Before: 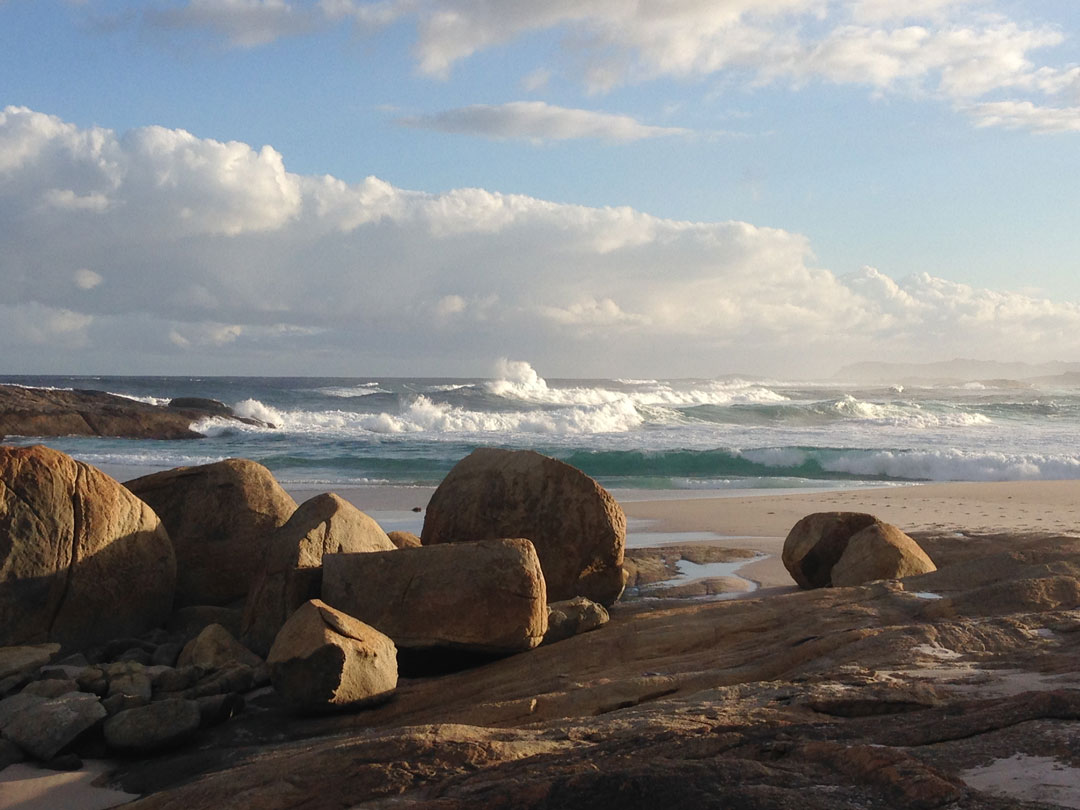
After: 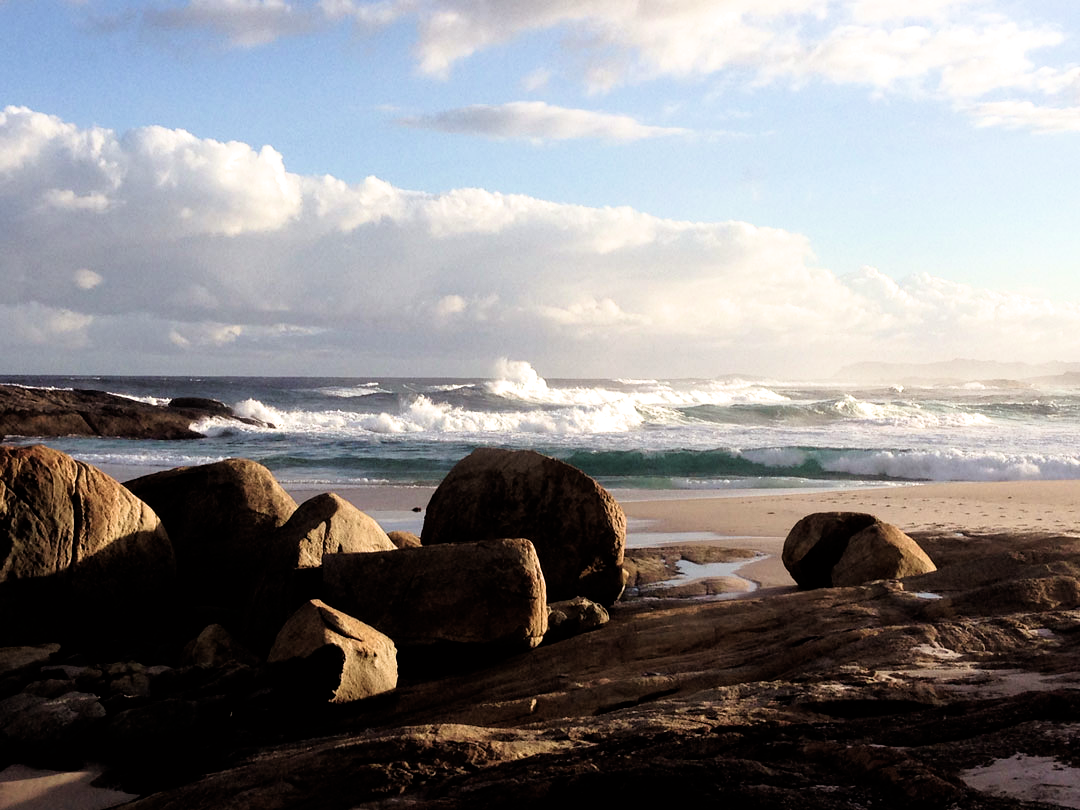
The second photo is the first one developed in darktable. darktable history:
color balance: mode lift, gamma, gain (sRGB), lift [1, 1.049, 1, 1]
filmic rgb: black relative exposure -3.63 EV, white relative exposure 2.16 EV, hardness 3.62
velvia: on, module defaults
